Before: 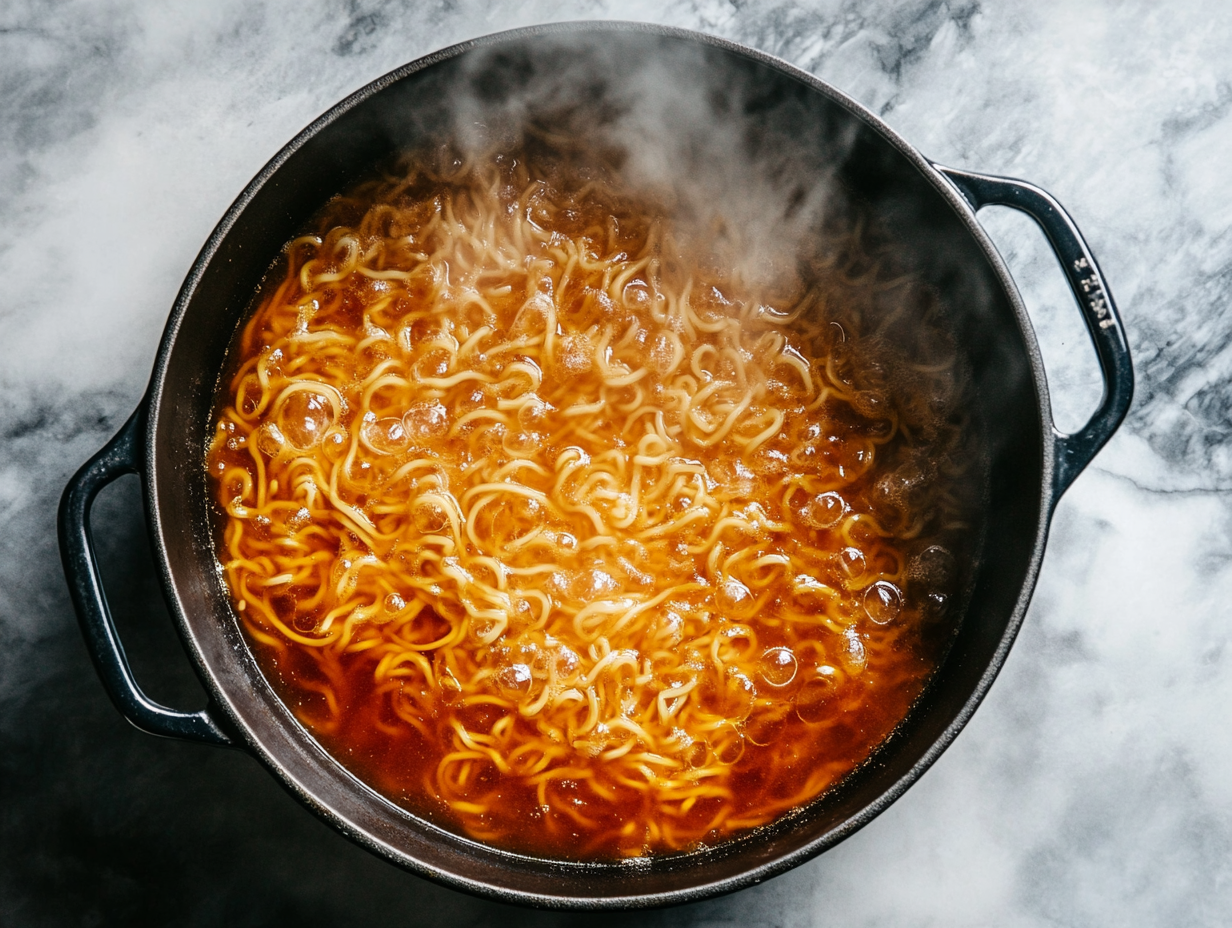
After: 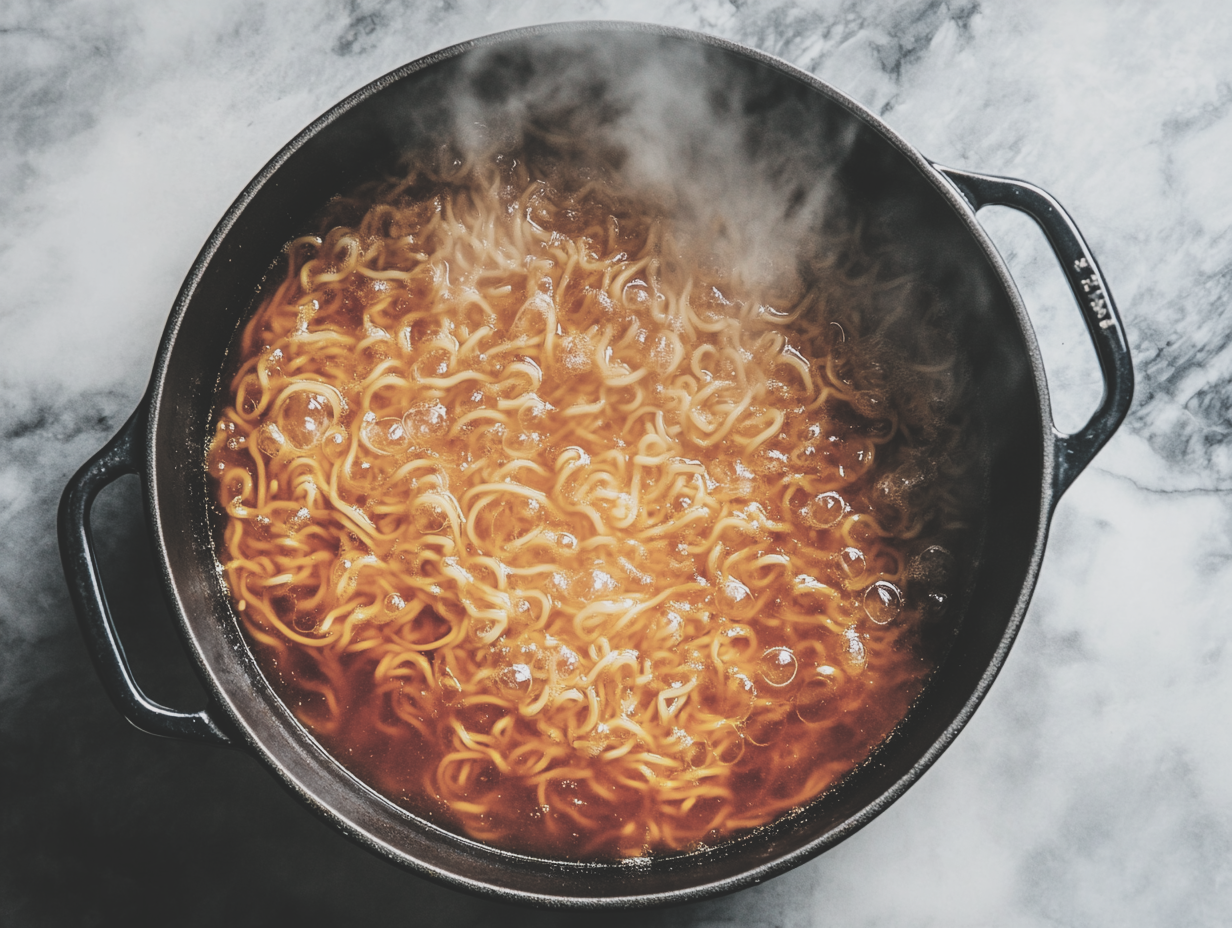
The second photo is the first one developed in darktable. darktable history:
exposure: black level correction -0.041, exposure 0.064 EV, compensate highlight preservation false
filmic rgb: black relative exposure -7.73 EV, white relative exposure 4.41 EV, hardness 3.75, latitude 49.58%, contrast 1.101
contrast brightness saturation: contrast 0.063, brightness -0.009, saturation -0.248
